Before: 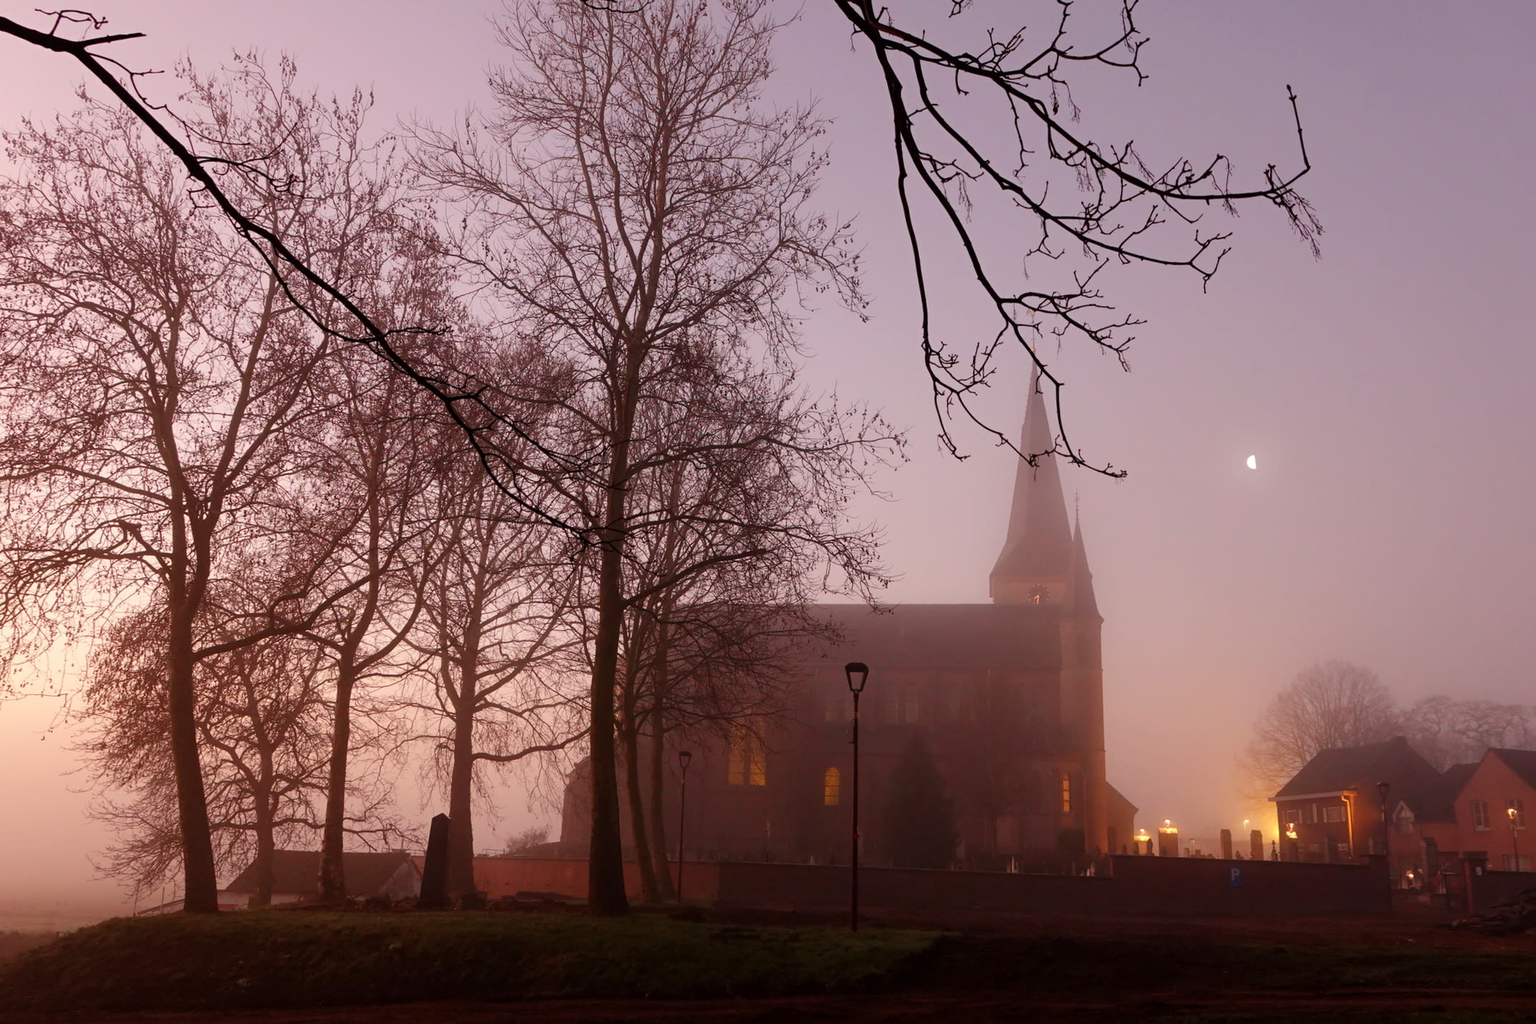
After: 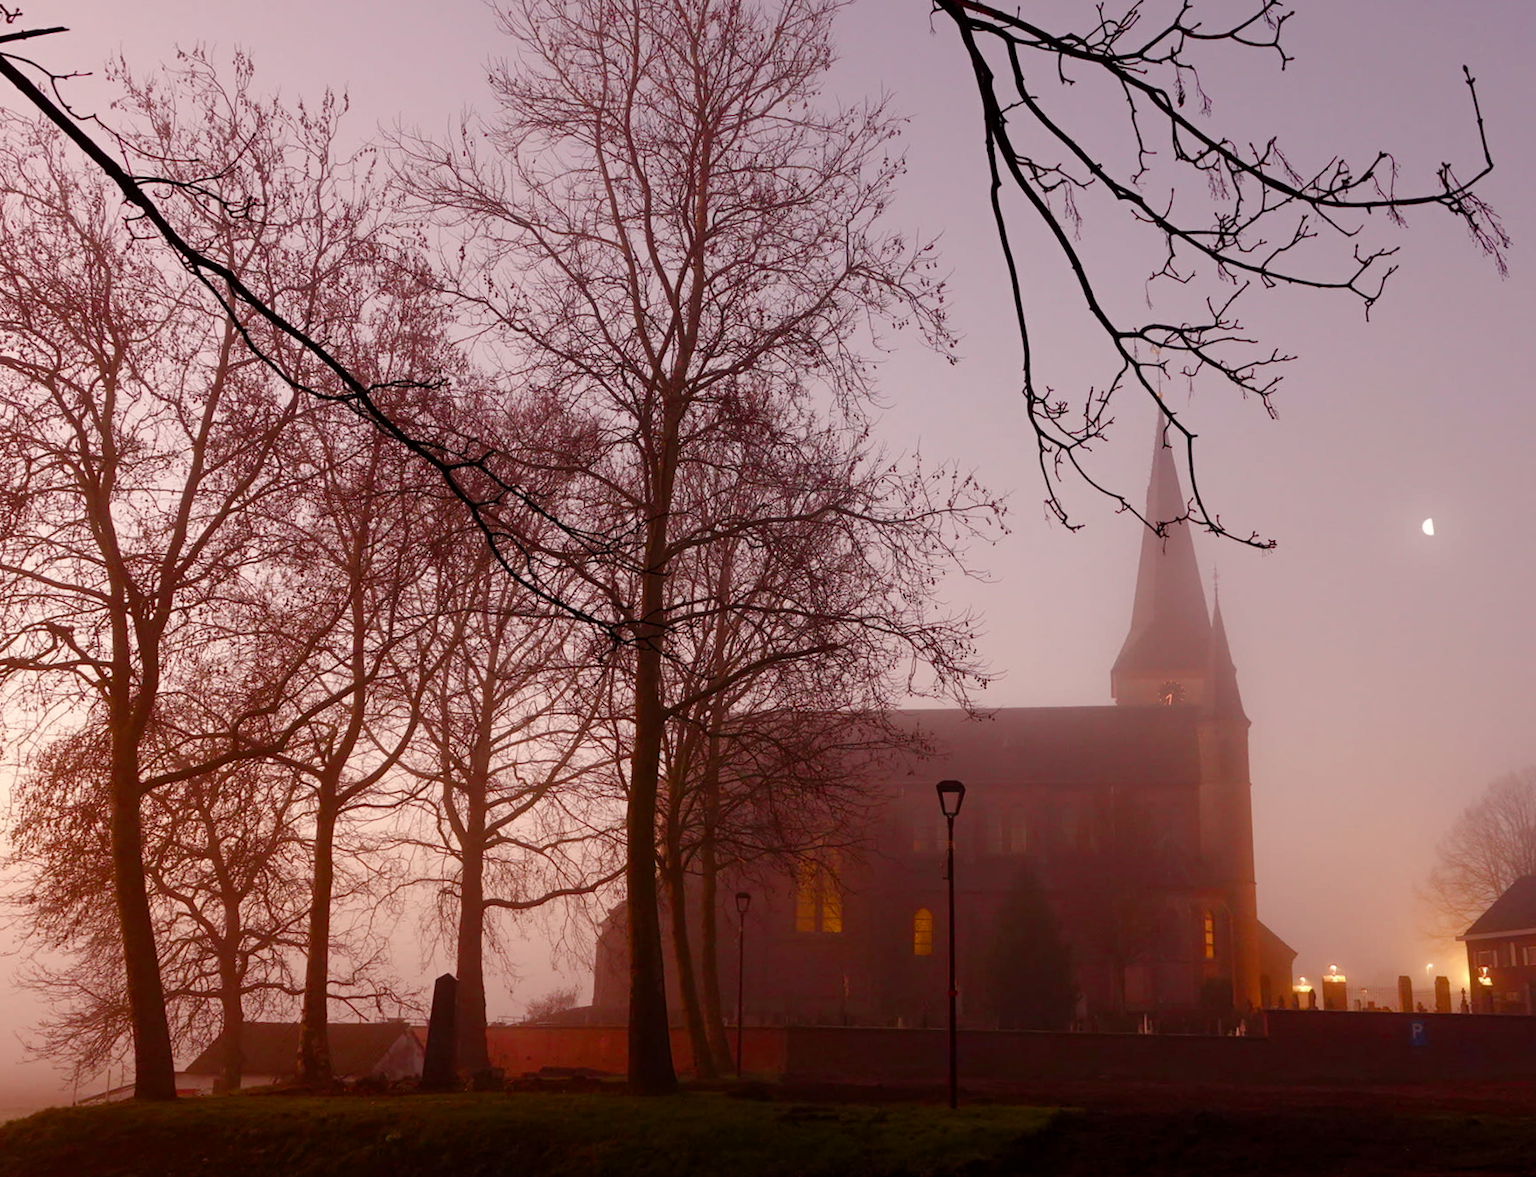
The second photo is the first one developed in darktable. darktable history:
crop and rotate: angle 1.02°, left 4.12%, top 0.955%, right 11.775%, bottom 2.398%
color balance rgb: highlights gain › chroma 1.029%, highlights gain › hue 53.86°, perceptual saturation grading › global saturation 20%, perceptual saturation grading › highlights -50.583%, perceptual saturation grading › shadows 30.606%, global vibrance 10.02%
